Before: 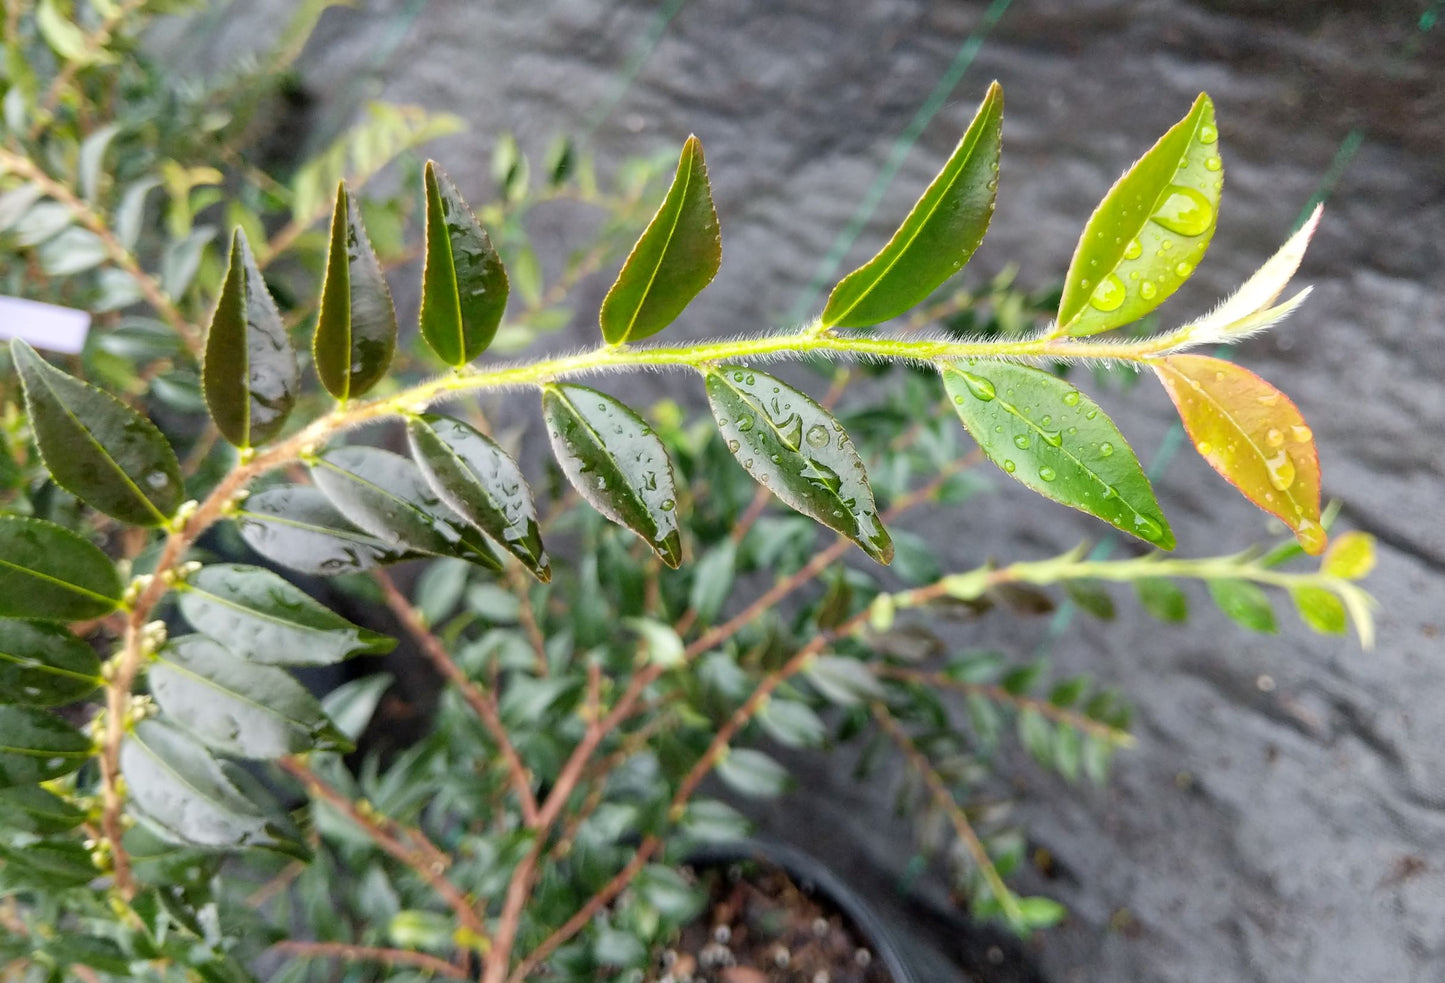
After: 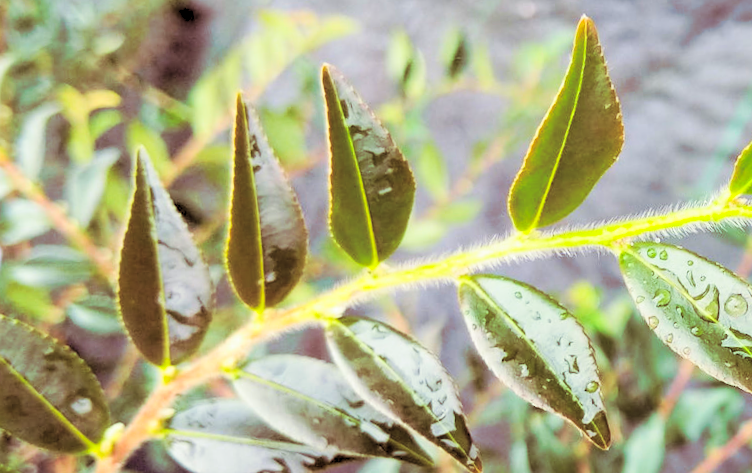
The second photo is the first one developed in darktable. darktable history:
exposure: exposure -0.157 EV, compensate highlight preservation false
contrast brightness saturation: contrast 0.2, brightness 0.16, saturation 0.22
rotate and perspective: rotation -5°, crop left 0.05, crop right 0.952, crop top 0.11, crop bottom 0.89
base curve: curves: ch0 [(0, 0) (0.297, 0.298) (1, 1)], preserve colors none
split-toning: on, module defaults
crop and rotate: left 3.047%, top 7.509%, right 42.236%, bottom 37.598%
levels: levels [0.093, 0.434, 0.988]
tone curve: curves: ch0 [(0, 0) (0.003, 0.003) (0.011, 0.011) (0.025, 0.025) (0.044, 0.044) (0.069, 0.068) (0.1, 0.099) (0.136, 0.134) (0.177, 0.175) (0.224, 0.222) (0.277, 0.274) (0.335, 0.331) (0.399, 0.395) (0.468, 0.463) (0.543, 0.554) (0.623, 0.632) (0.709, 0.716) (0.801, 0.805) (0.898, 0.9) (1, 1)], preserve colors none
